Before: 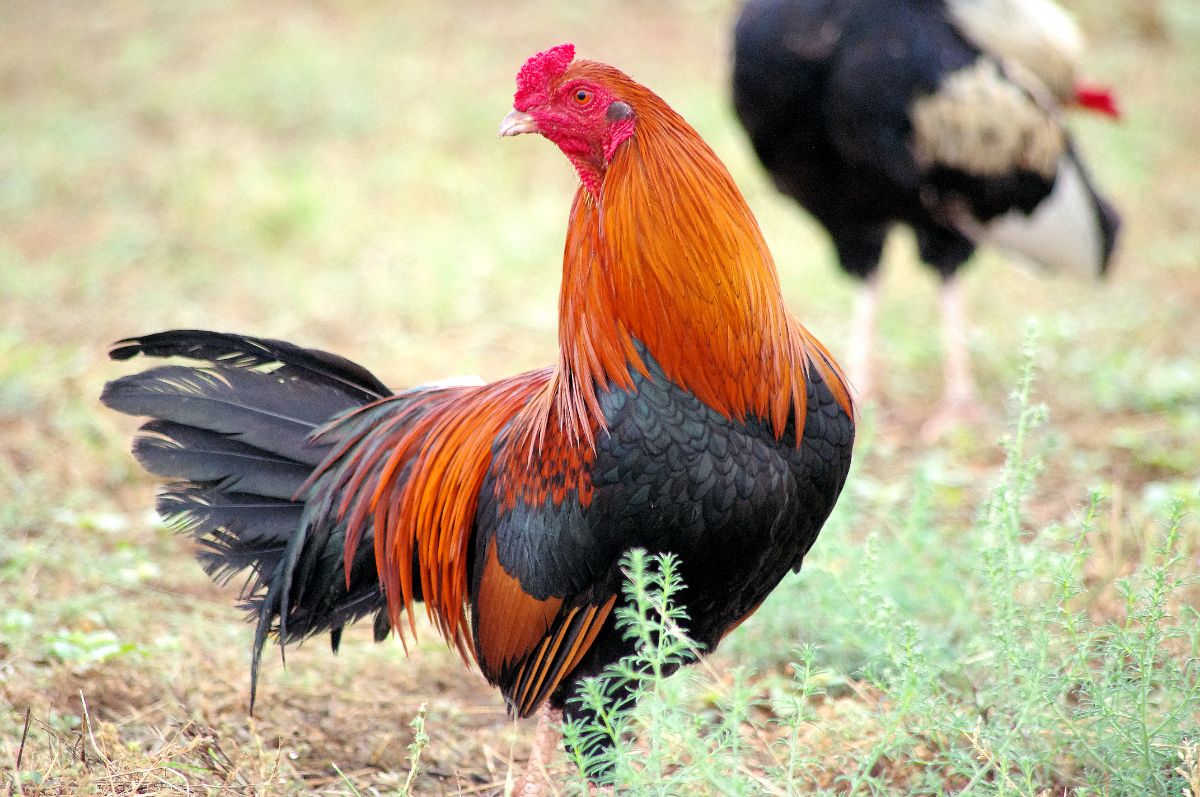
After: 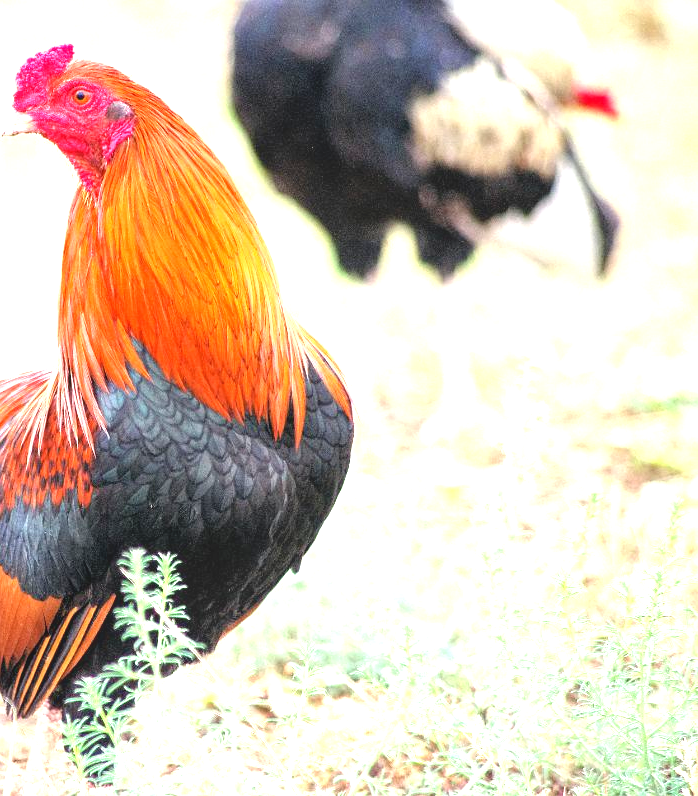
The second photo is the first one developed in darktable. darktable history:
crop: left 41.807%
exposure: black level correction 0, exposure 1.199 EV, compensate exposure bias true, compensate highlight preservation false
local contrast: detail 110%
